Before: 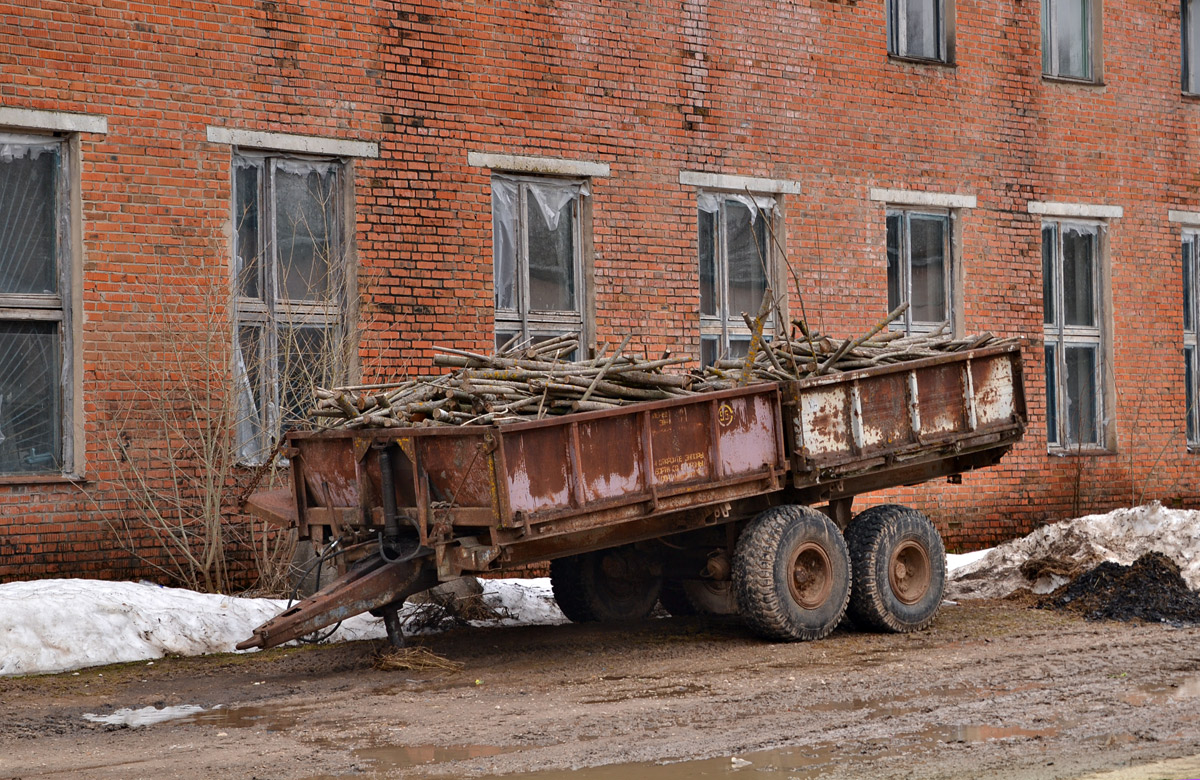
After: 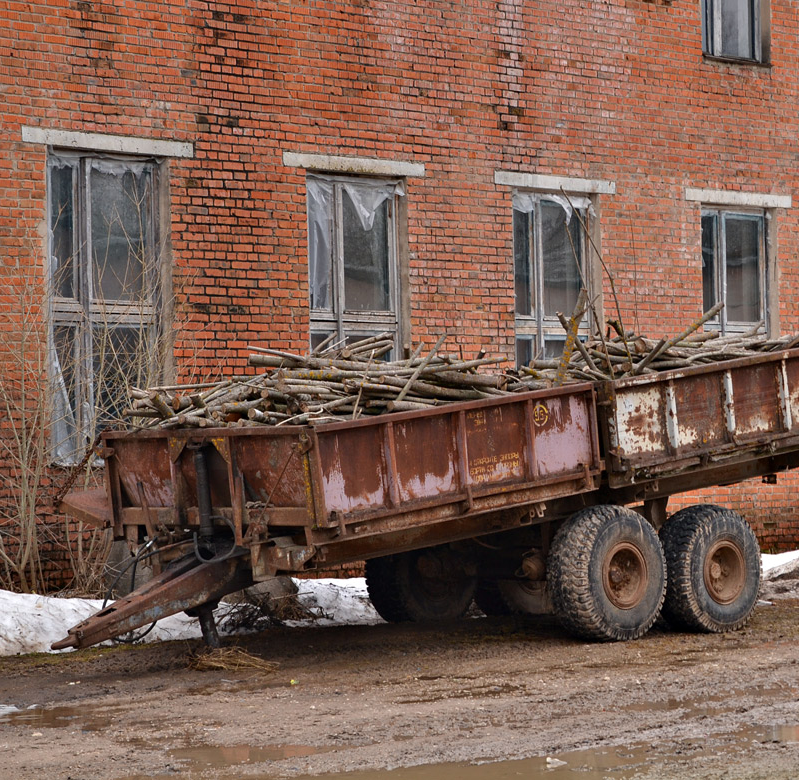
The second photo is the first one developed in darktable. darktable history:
color balance rgb: on, module defaults
crop: left 15.419%, right 17.914%
